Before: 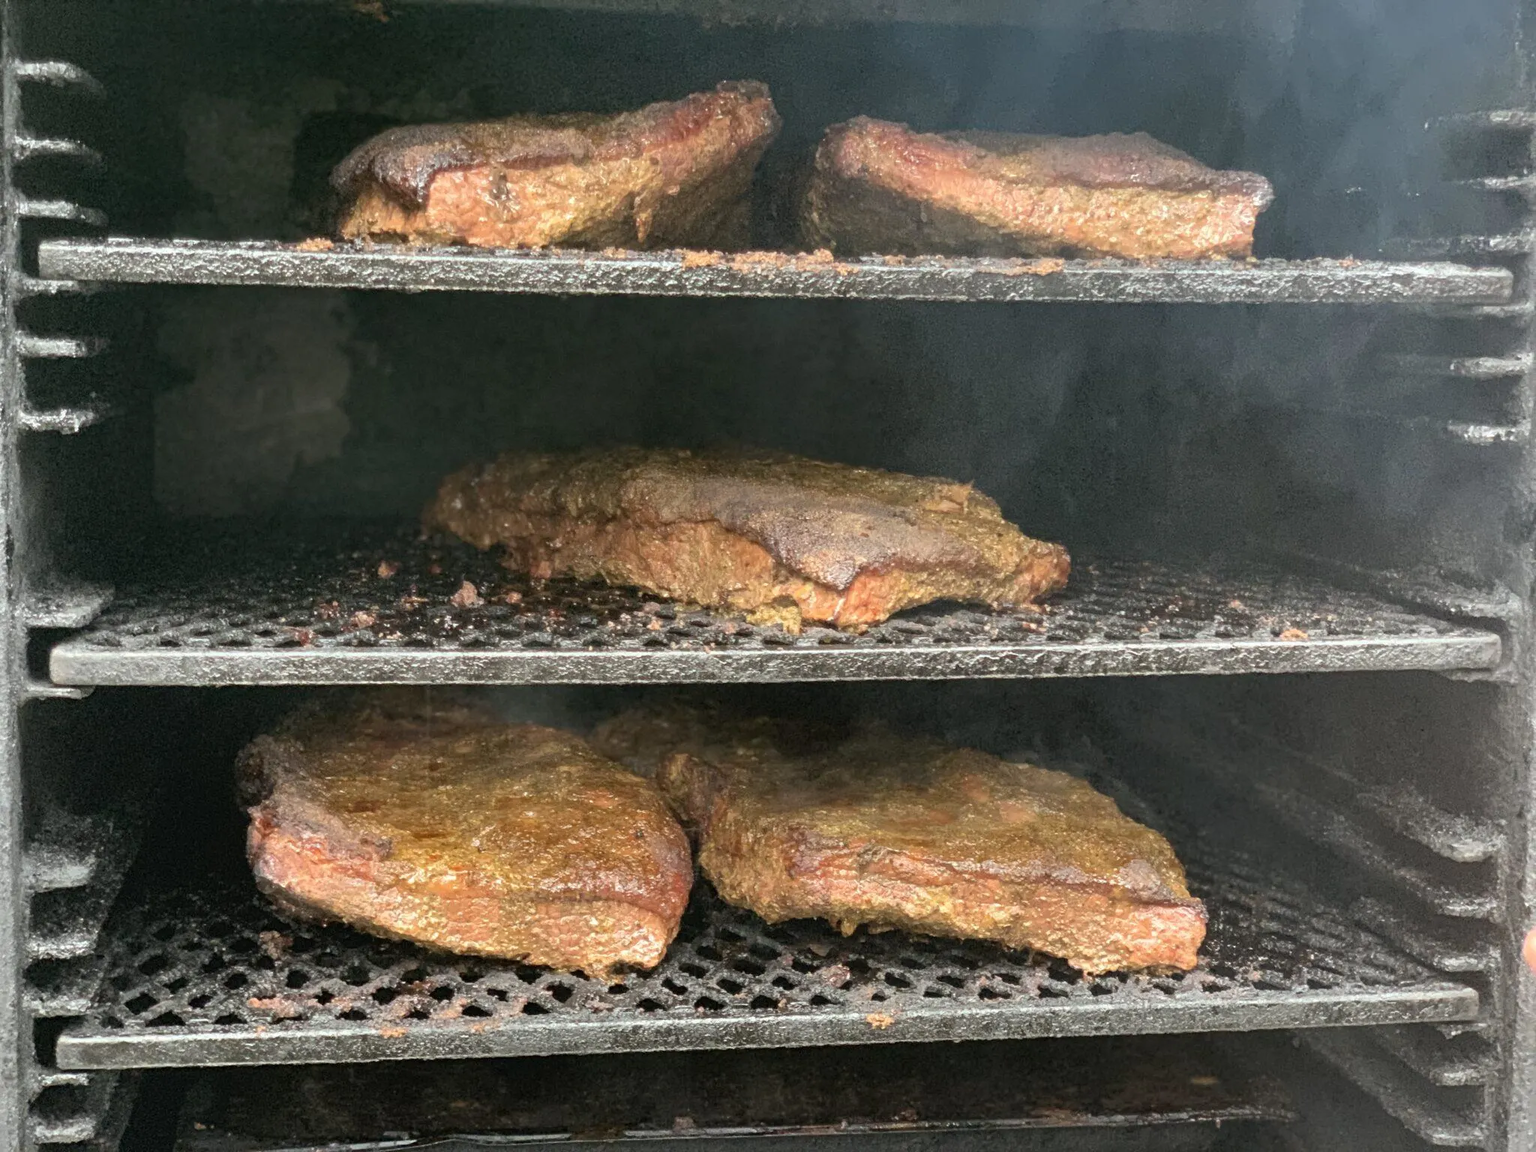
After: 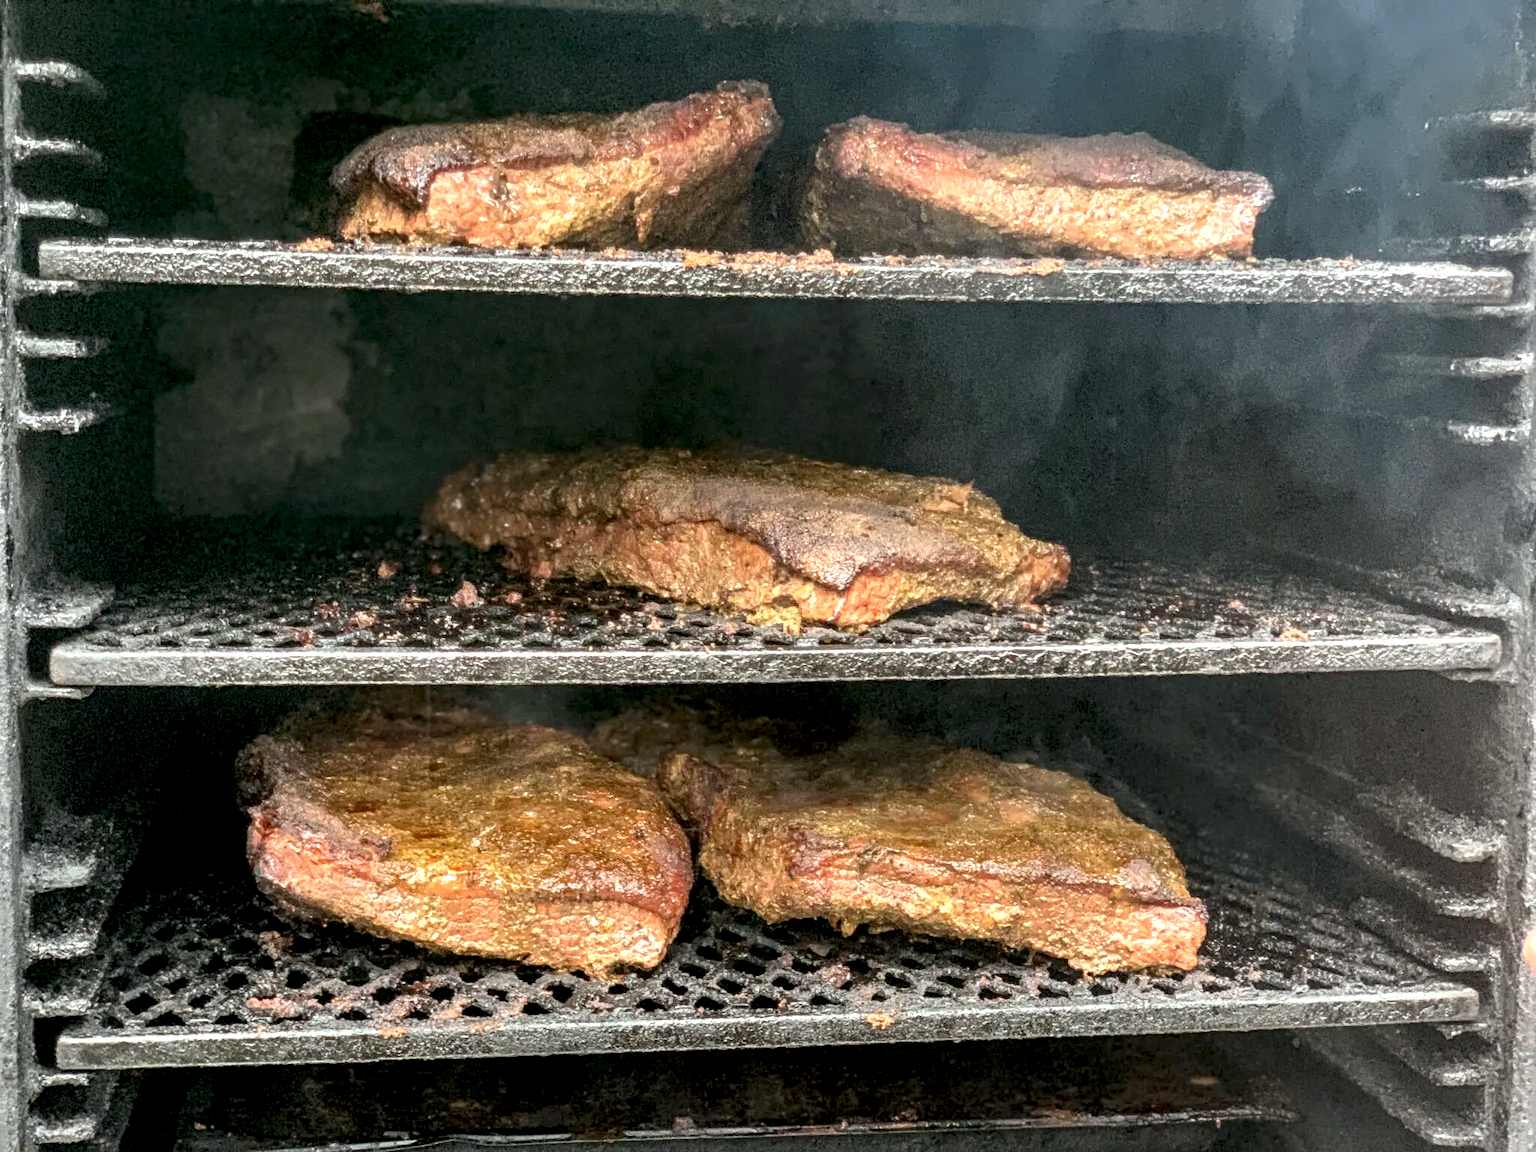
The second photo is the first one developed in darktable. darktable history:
exposure: black level correction 0.004, exposure 0.017 EV, compensate highlight preservation false
local contrast: detail 160%
